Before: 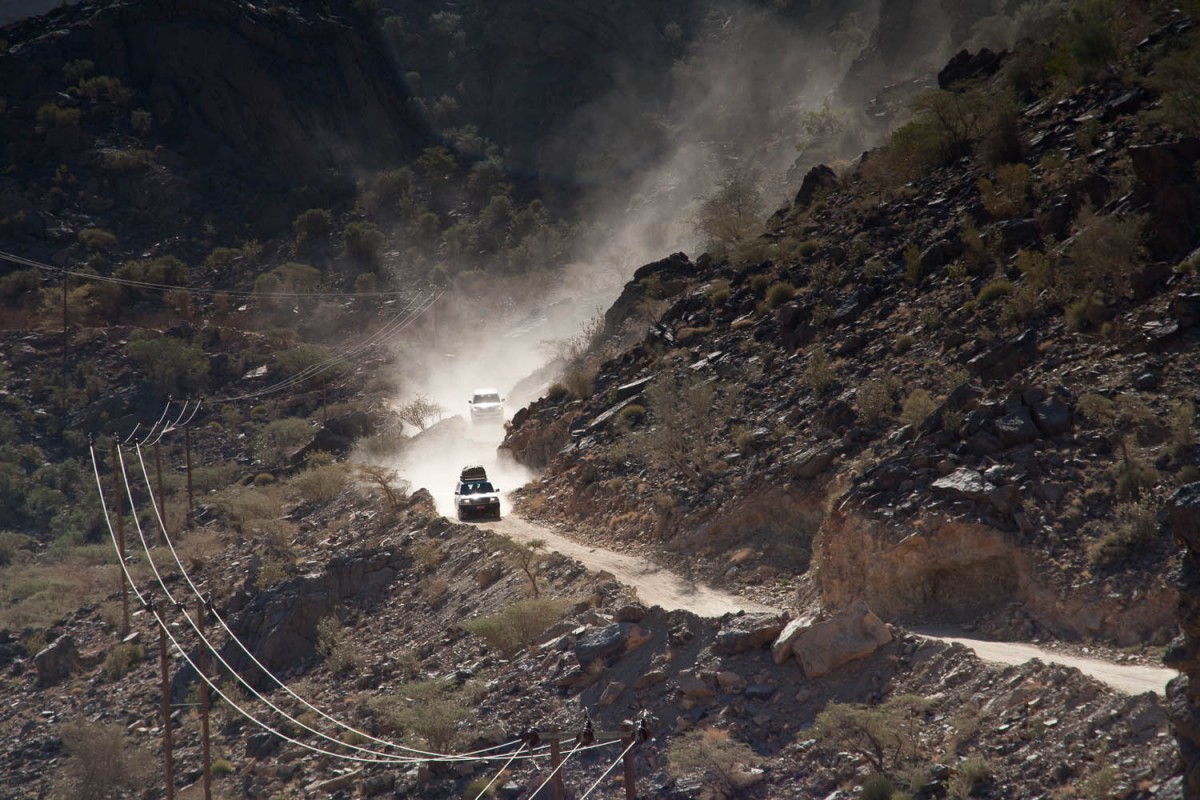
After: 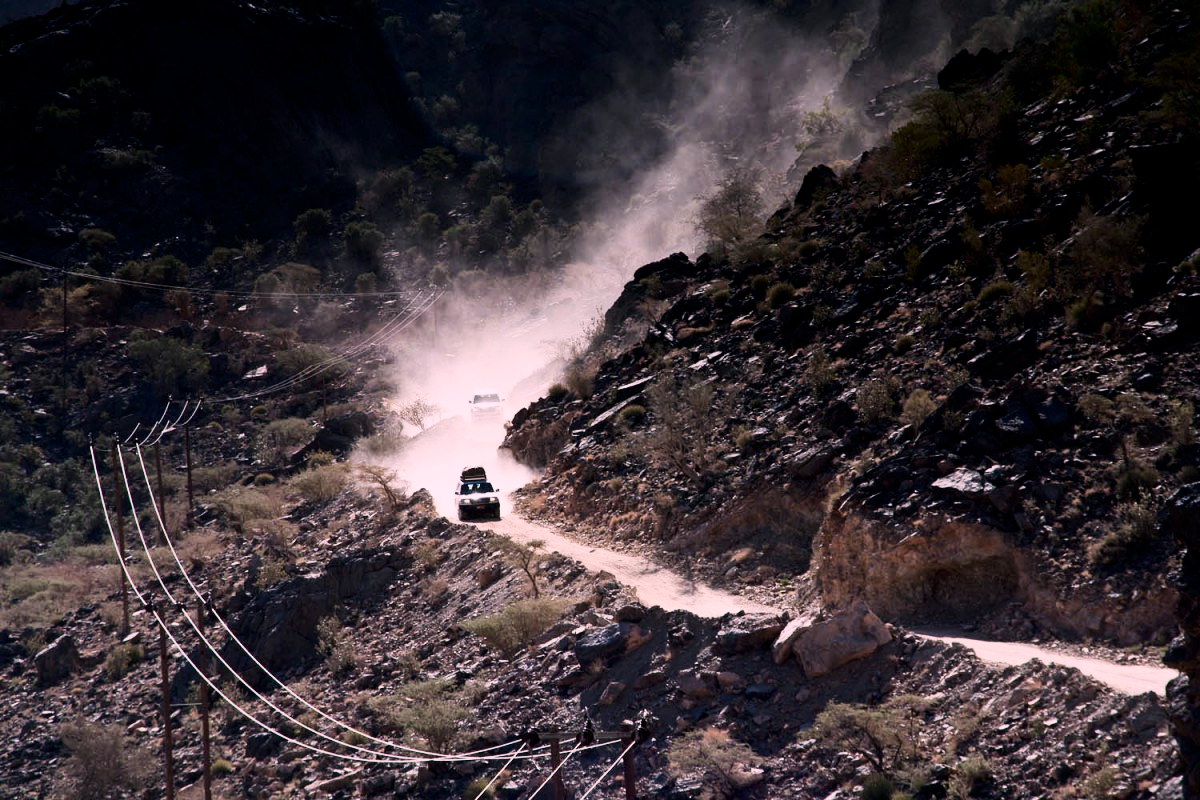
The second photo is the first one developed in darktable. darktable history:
filmic rgb: black relative exposure -5.06 EV, white relative exposure 3.97 EV, hardness 2.9, contrast 1.184, highlights saturation mix -31.2%
contrast brightness saturation: contrast 0.195, brightness -0.11, saturation 0.102
color calibration: x 0.37, y 0.382, temperature 4305.62 K, saturation algorithm version 1 (2020)
color correction: highlights a* 14.52, highlights b* 4.78
exposure: black level correction 0, exposure 0.703 EV, compensate exposure bias true, compensate highlight preservation false
